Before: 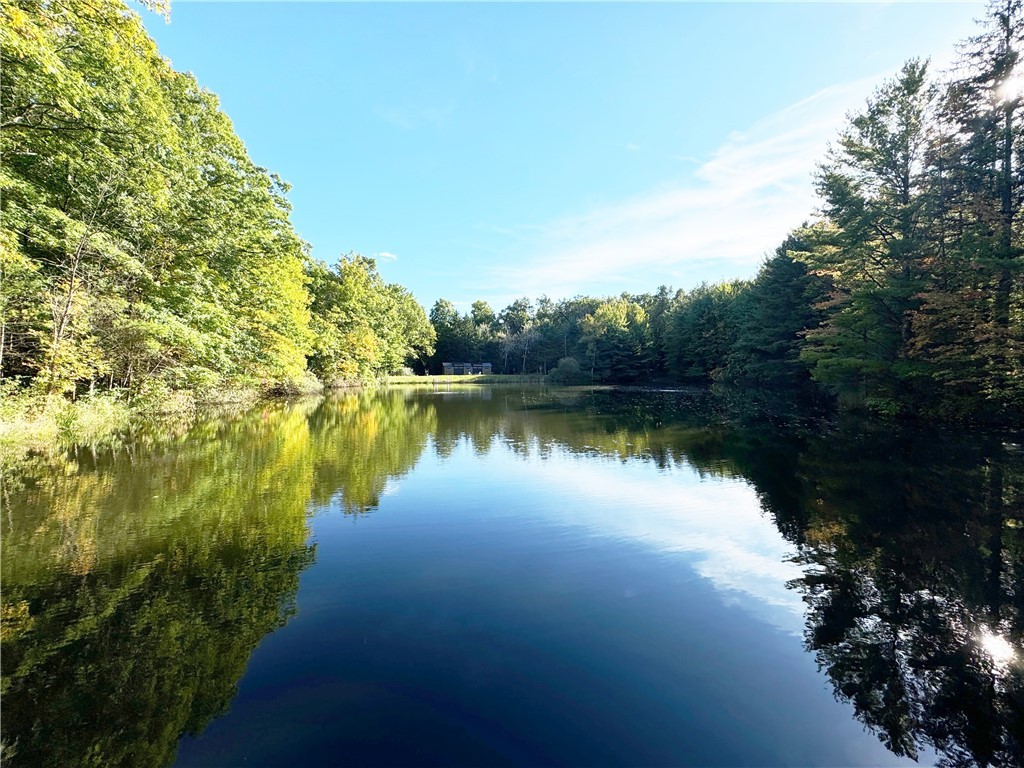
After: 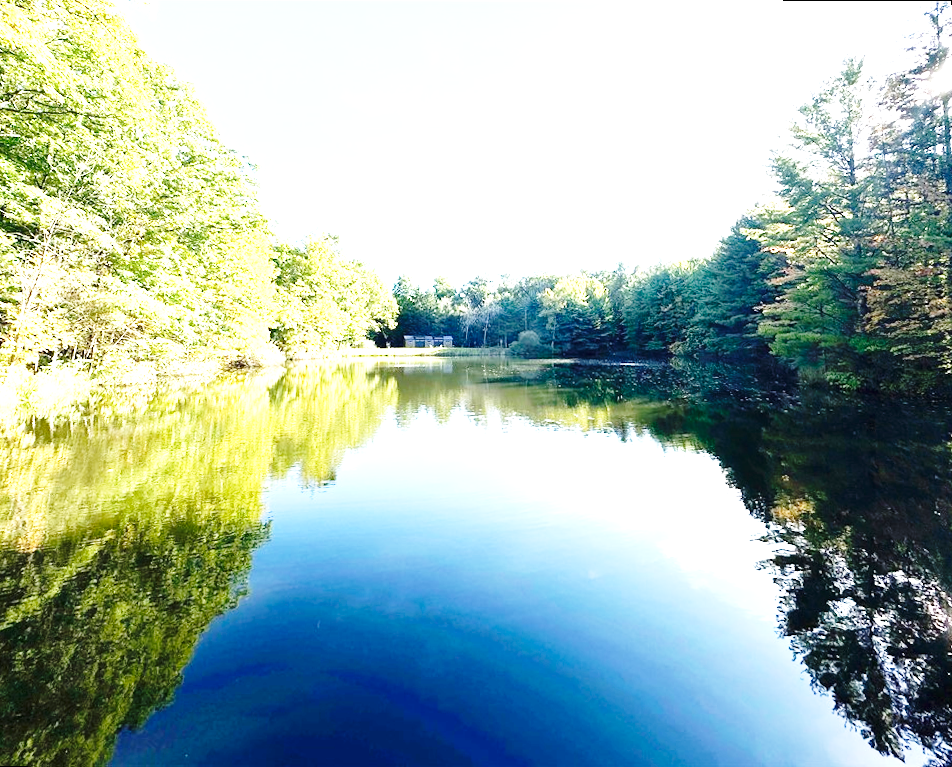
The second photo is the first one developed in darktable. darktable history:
base curve: curves: ch0 [(0, 0) (0.028, 0.03) (0.121, 0.232) (0.46, 0.748) (0.859, 0.968) (1, 1)], preserve colors none
exposure: black level correction 0, exposure 1.3 EV, compensate exposure bias true, compensate highlight preservation false
rotate and perspective: rotation 0.215°, lens shift (vertical) -0.139, crop left 0.069, crop right 0.939, crop top 0.002, crop bottom 0.996
